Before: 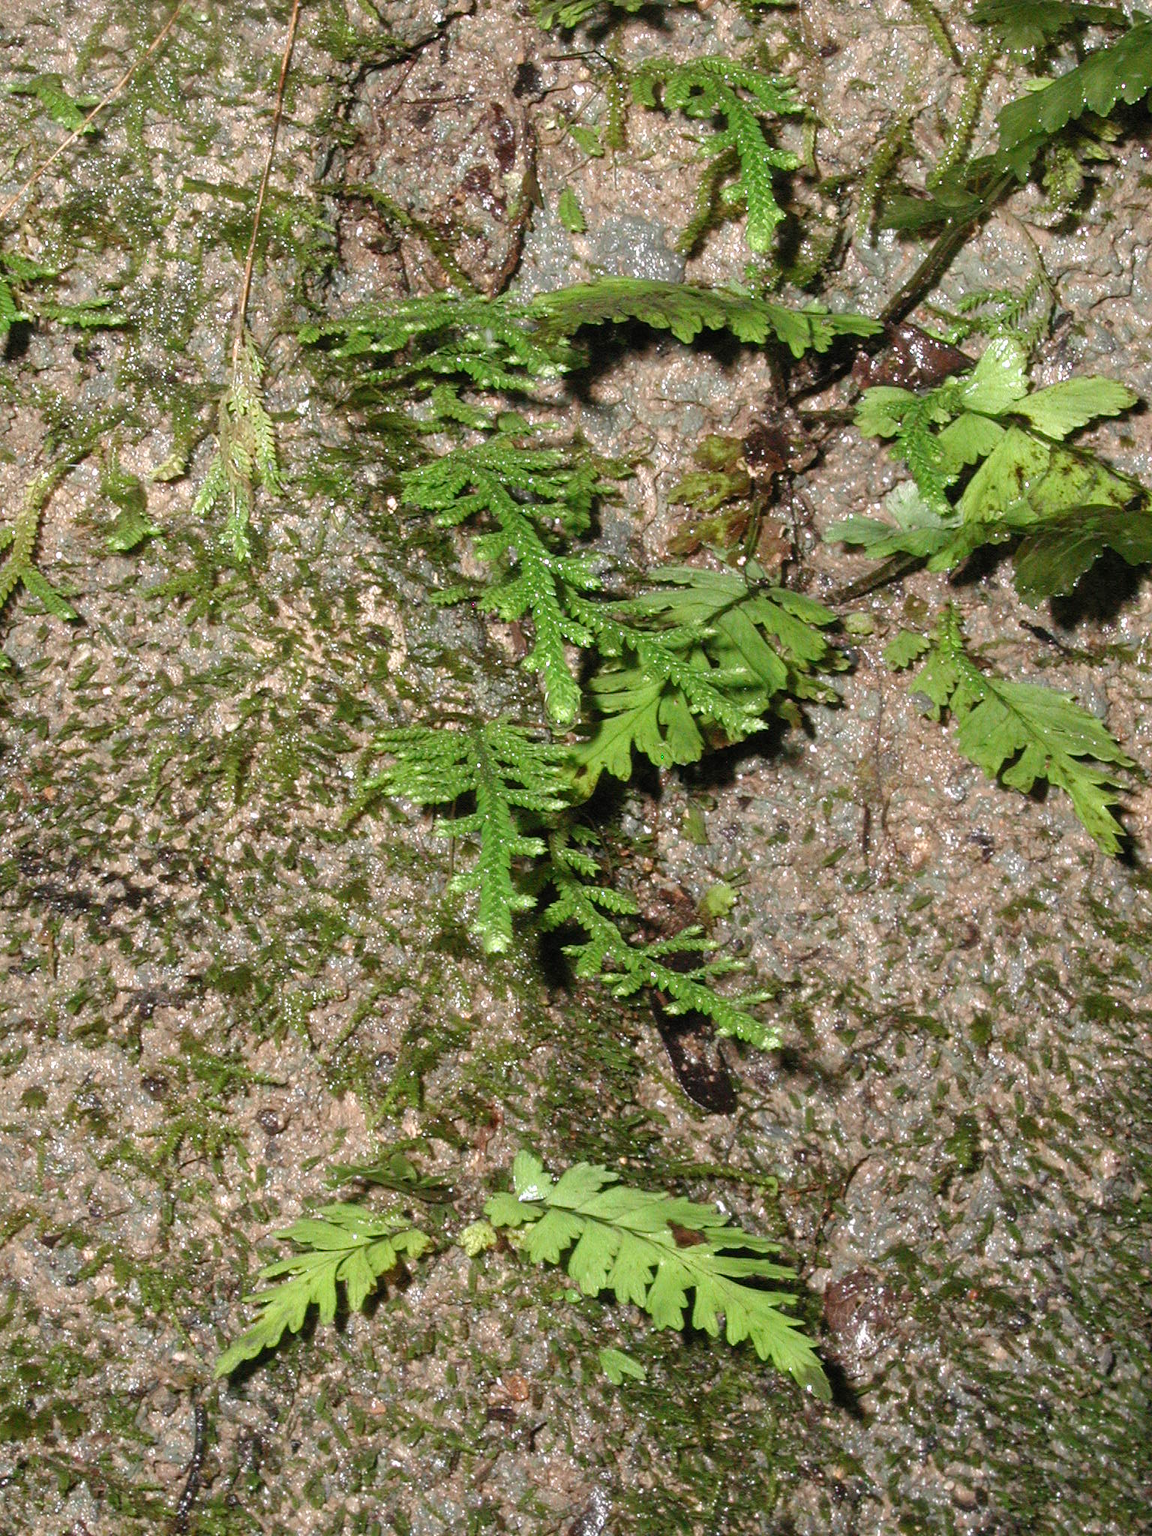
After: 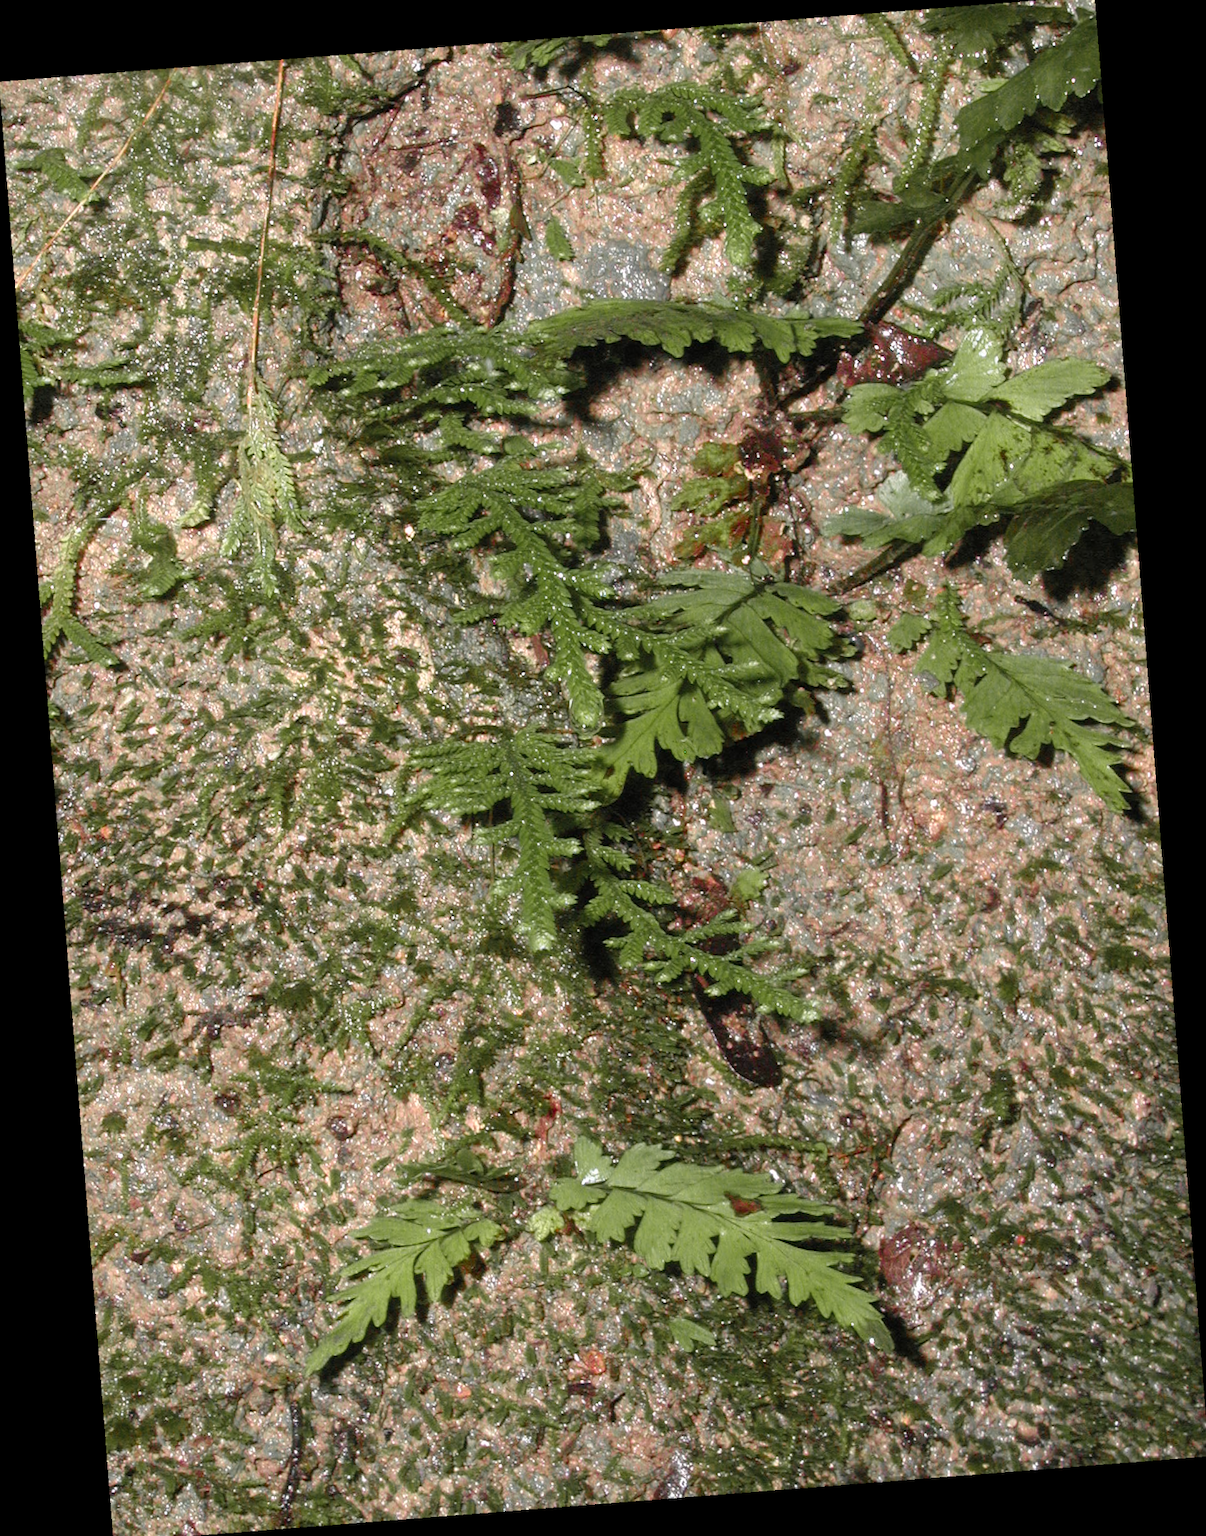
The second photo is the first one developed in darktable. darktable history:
color zones: curves: ch0 [(0, 0.533) (0.126, 0.533) (0.234, 0.533) (0.368, 0.357) (0.5, 0.5) (0.625, 0.5) (0.74, 0.637) (0.875, 0.5)]; ch1 [(0.004, 0.708) (0.129, 0.662) (0.25, 0.5) (0.375, 0.331) (0.496, 0.396) (0.625, 0.649) (0.739, 0.26) (0.875, 0.5) (1, 0.478)]; ch2 [(0, 0.409) (0.132, 0.403) (0.236, 0.558) (0.379, 0.448) (0.5, 0.5) (0.625, 0.5) (0.691, 0.39) (0.875, 0.5)]
crop and rotate: angle -0.5°
rotate and perspective: rotation -4.98°, automatic cropping off
